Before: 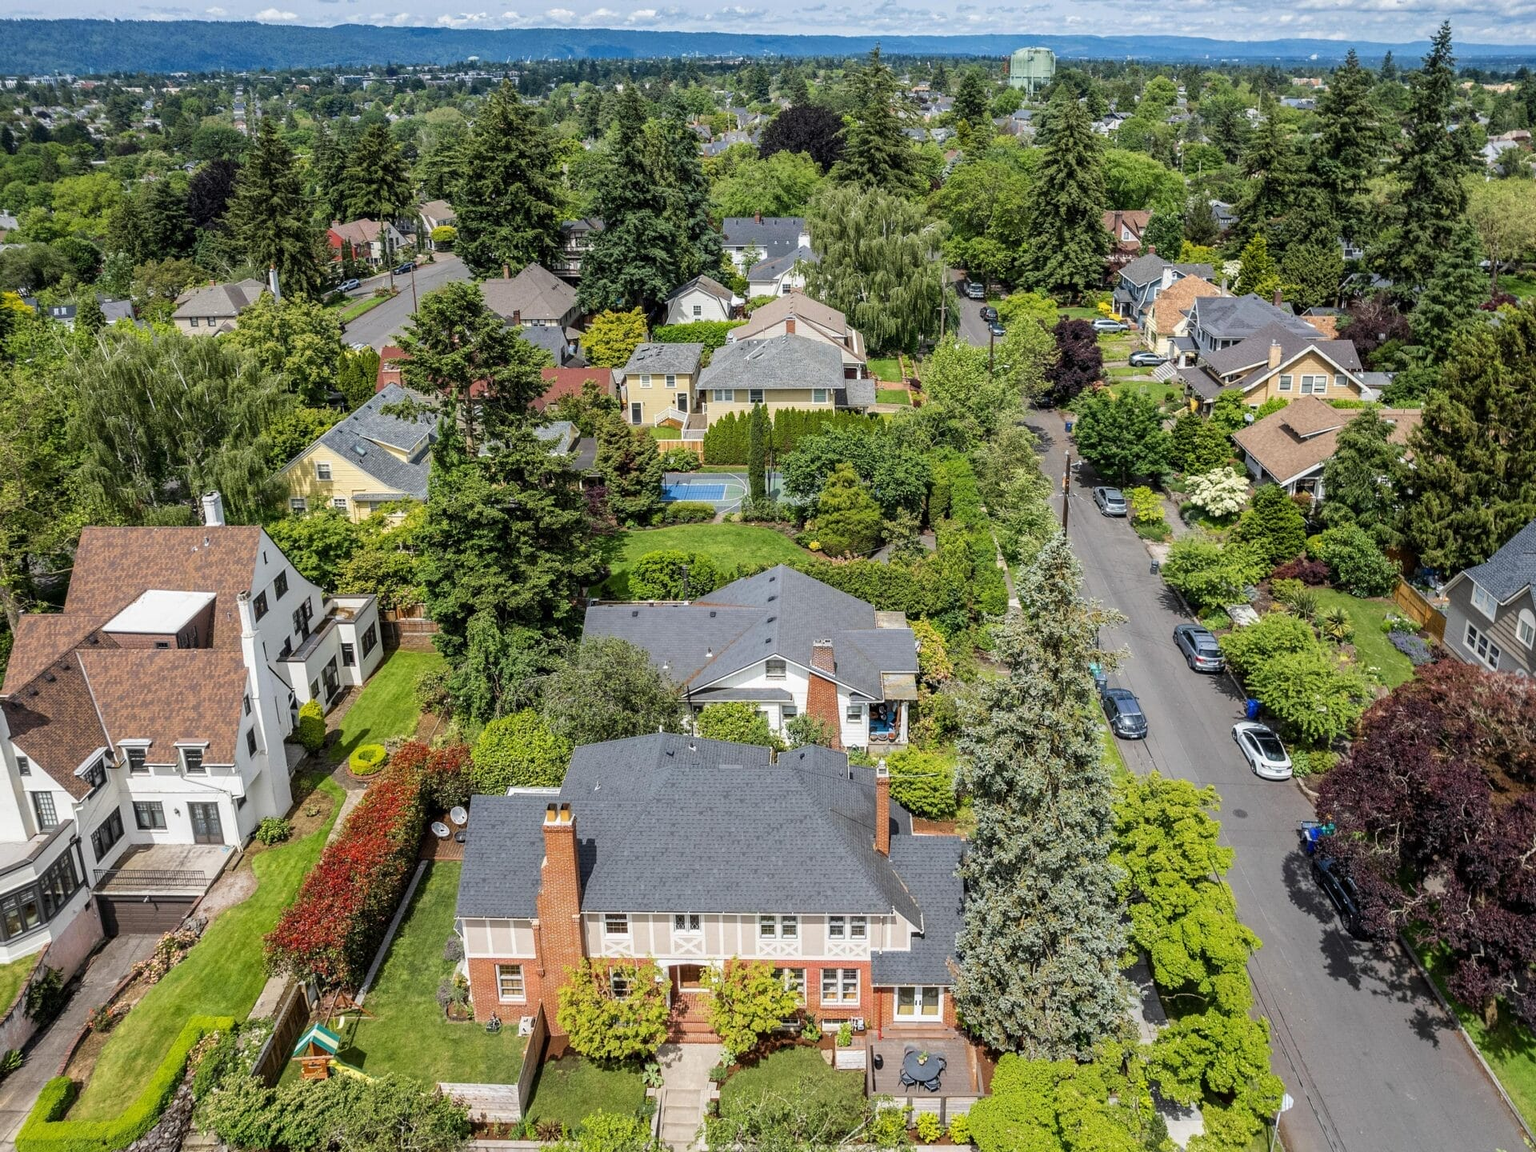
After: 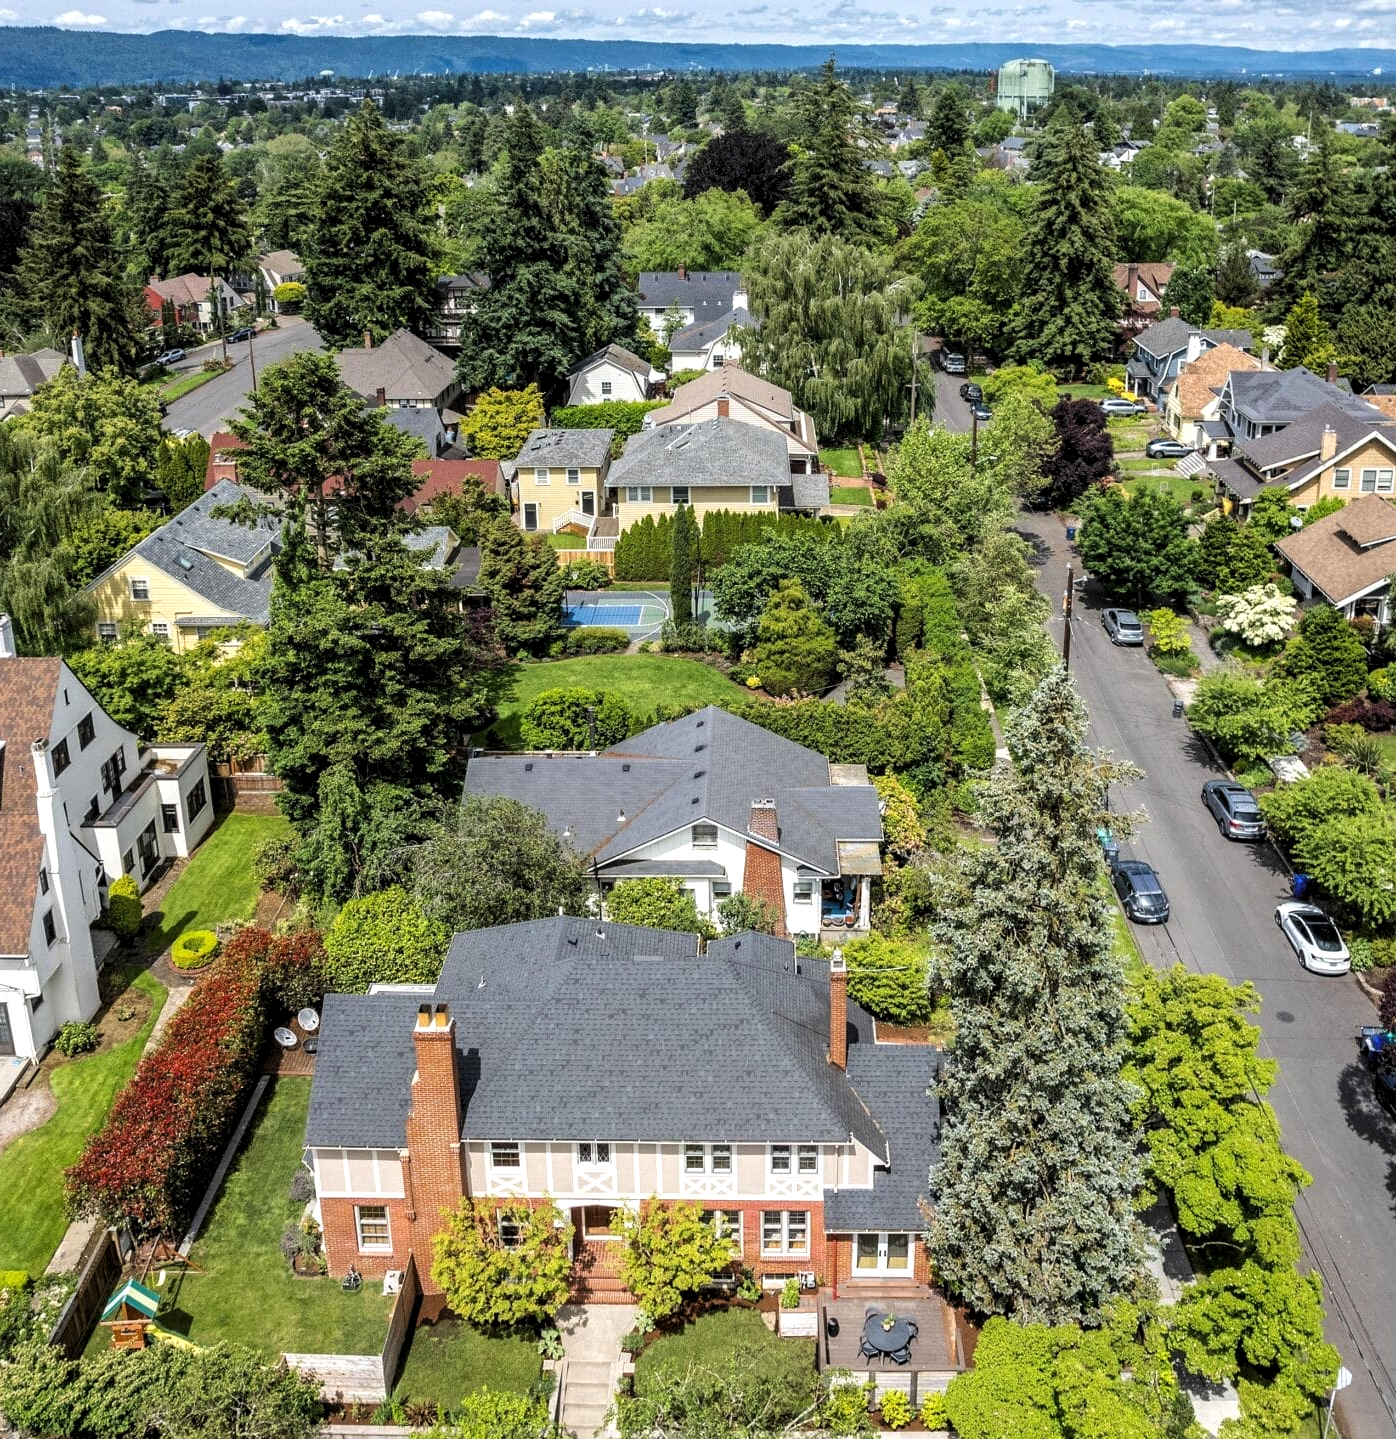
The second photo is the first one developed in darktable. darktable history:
crop: left 13.82%, top 0%, right 13.437%
levels: black 0.036%, levels [0.052, 0.496, 0.908]
